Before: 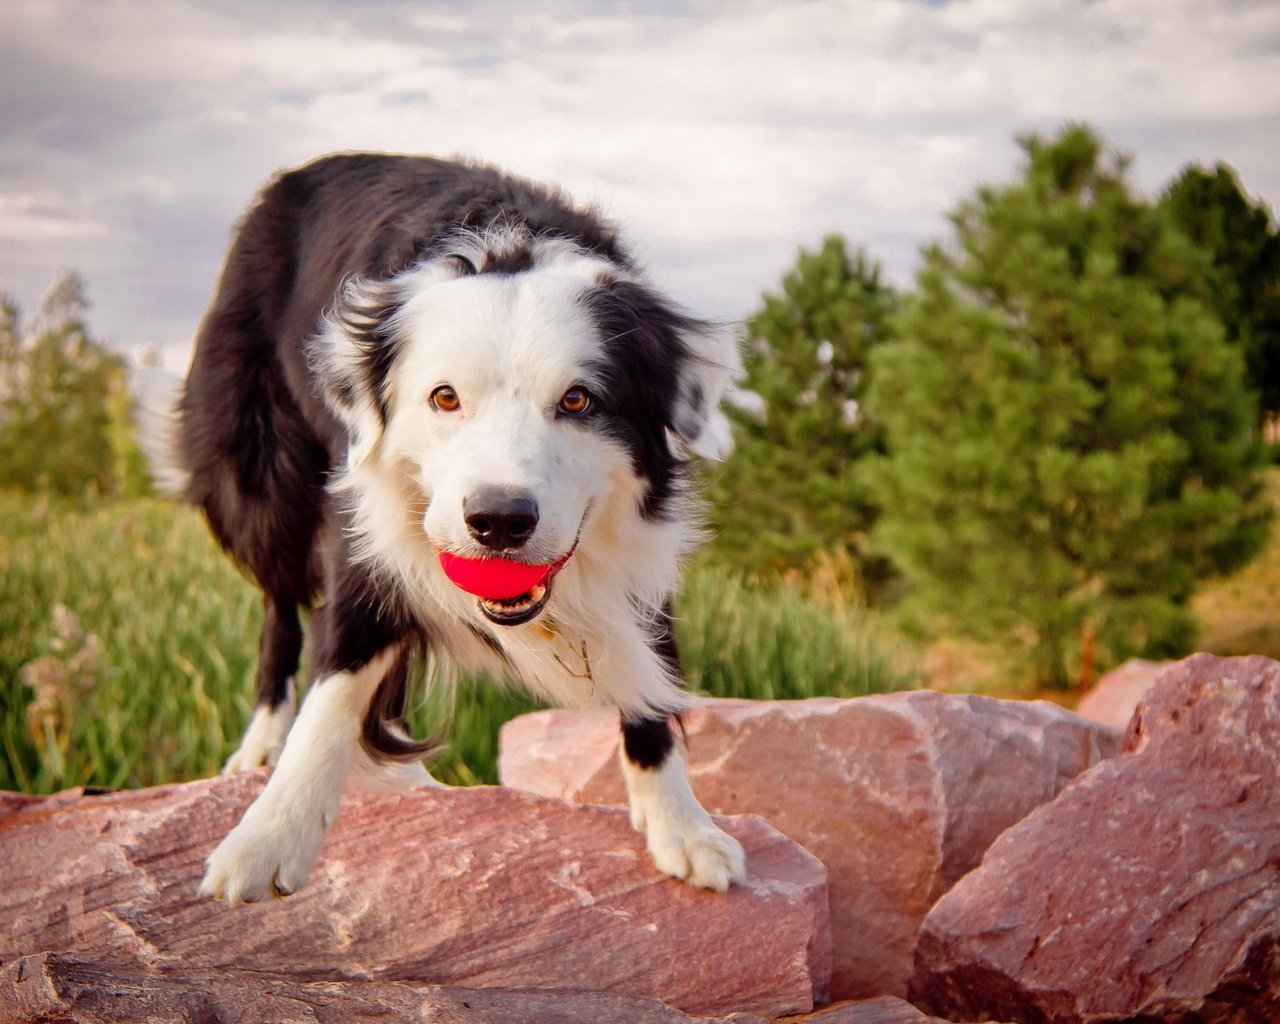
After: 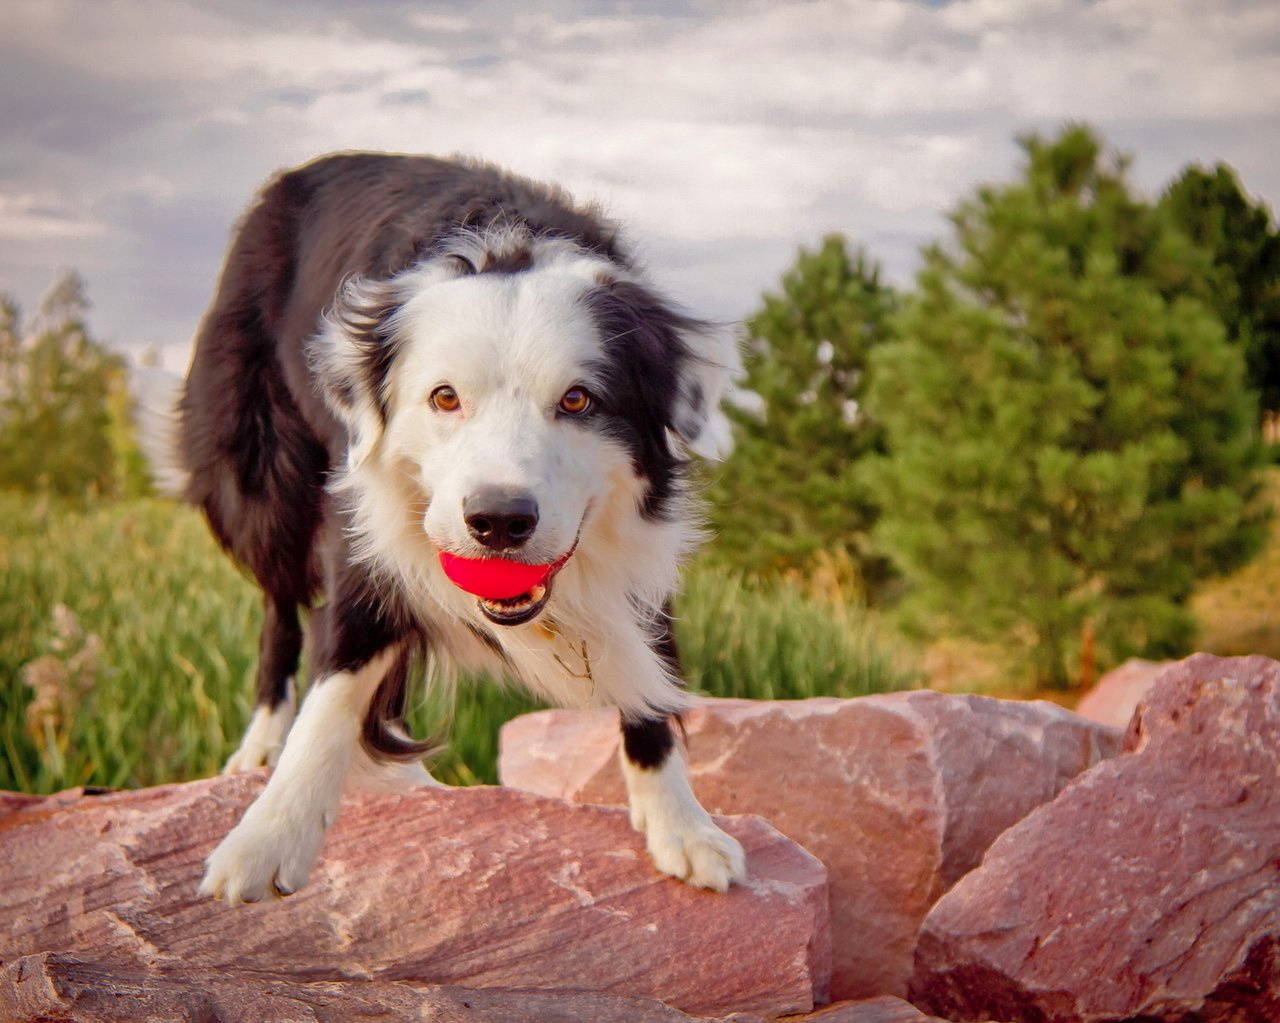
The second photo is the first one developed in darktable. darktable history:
shadows and highlights: highlights color adjustment 55.04%
crop: bottom 0.06%
